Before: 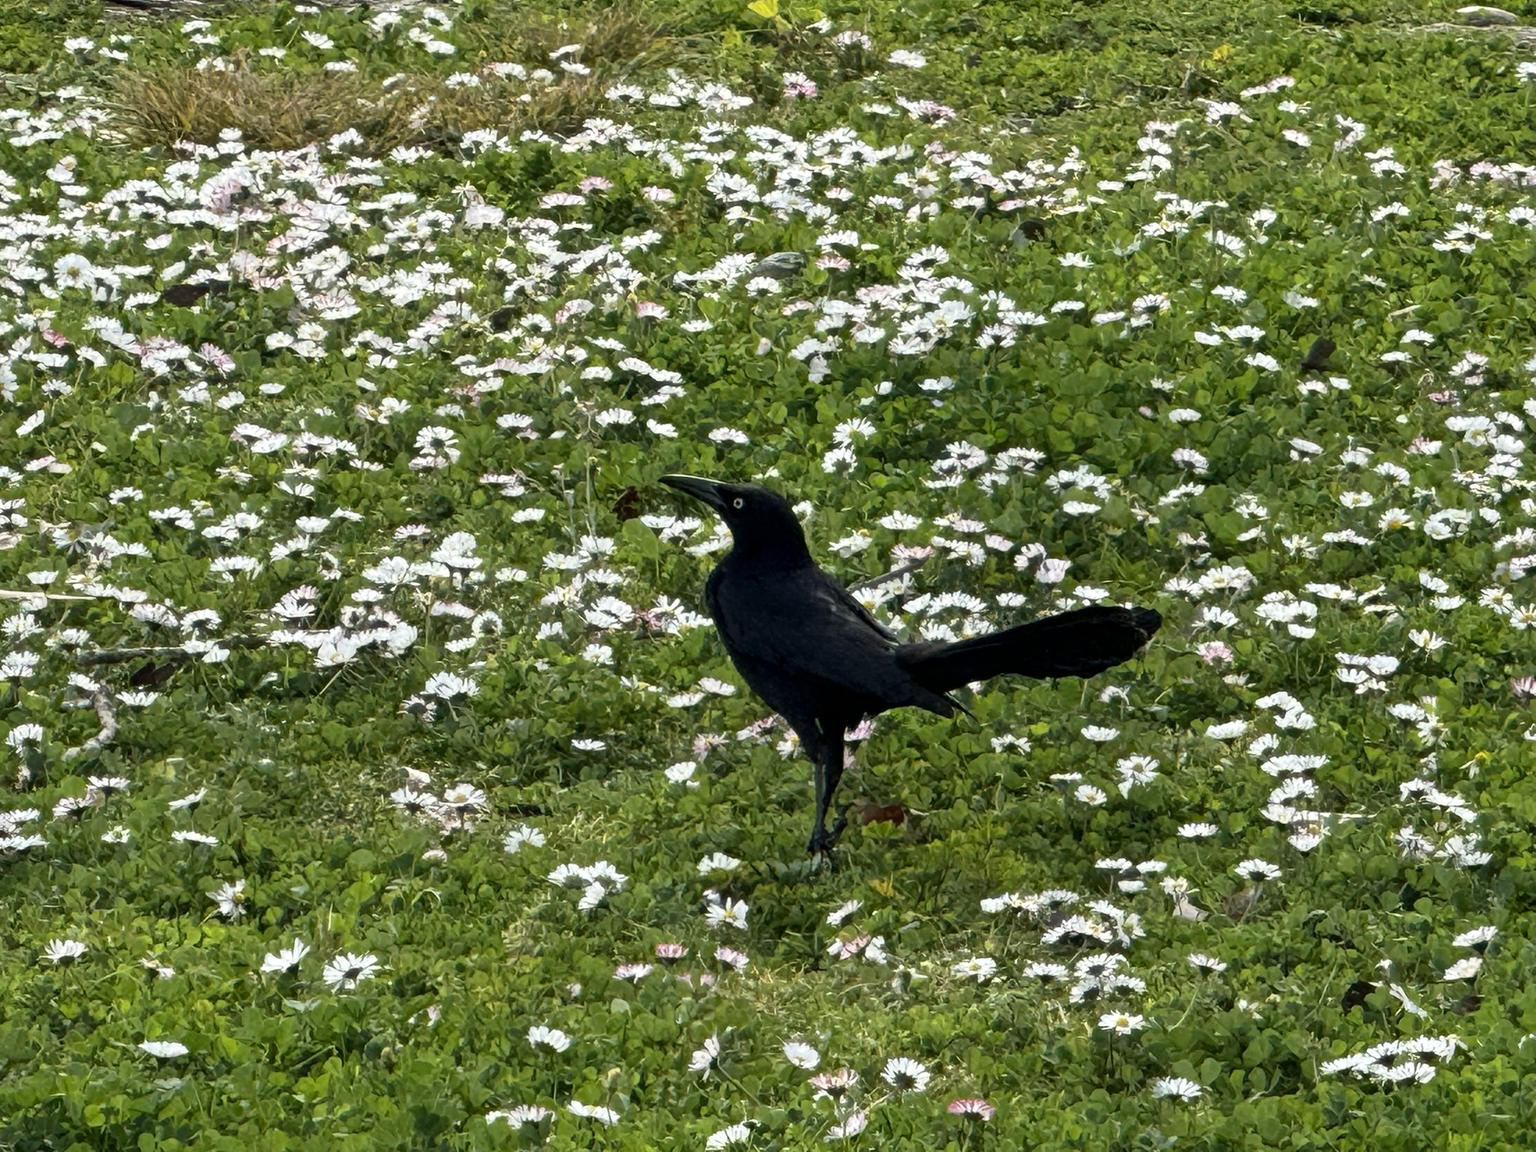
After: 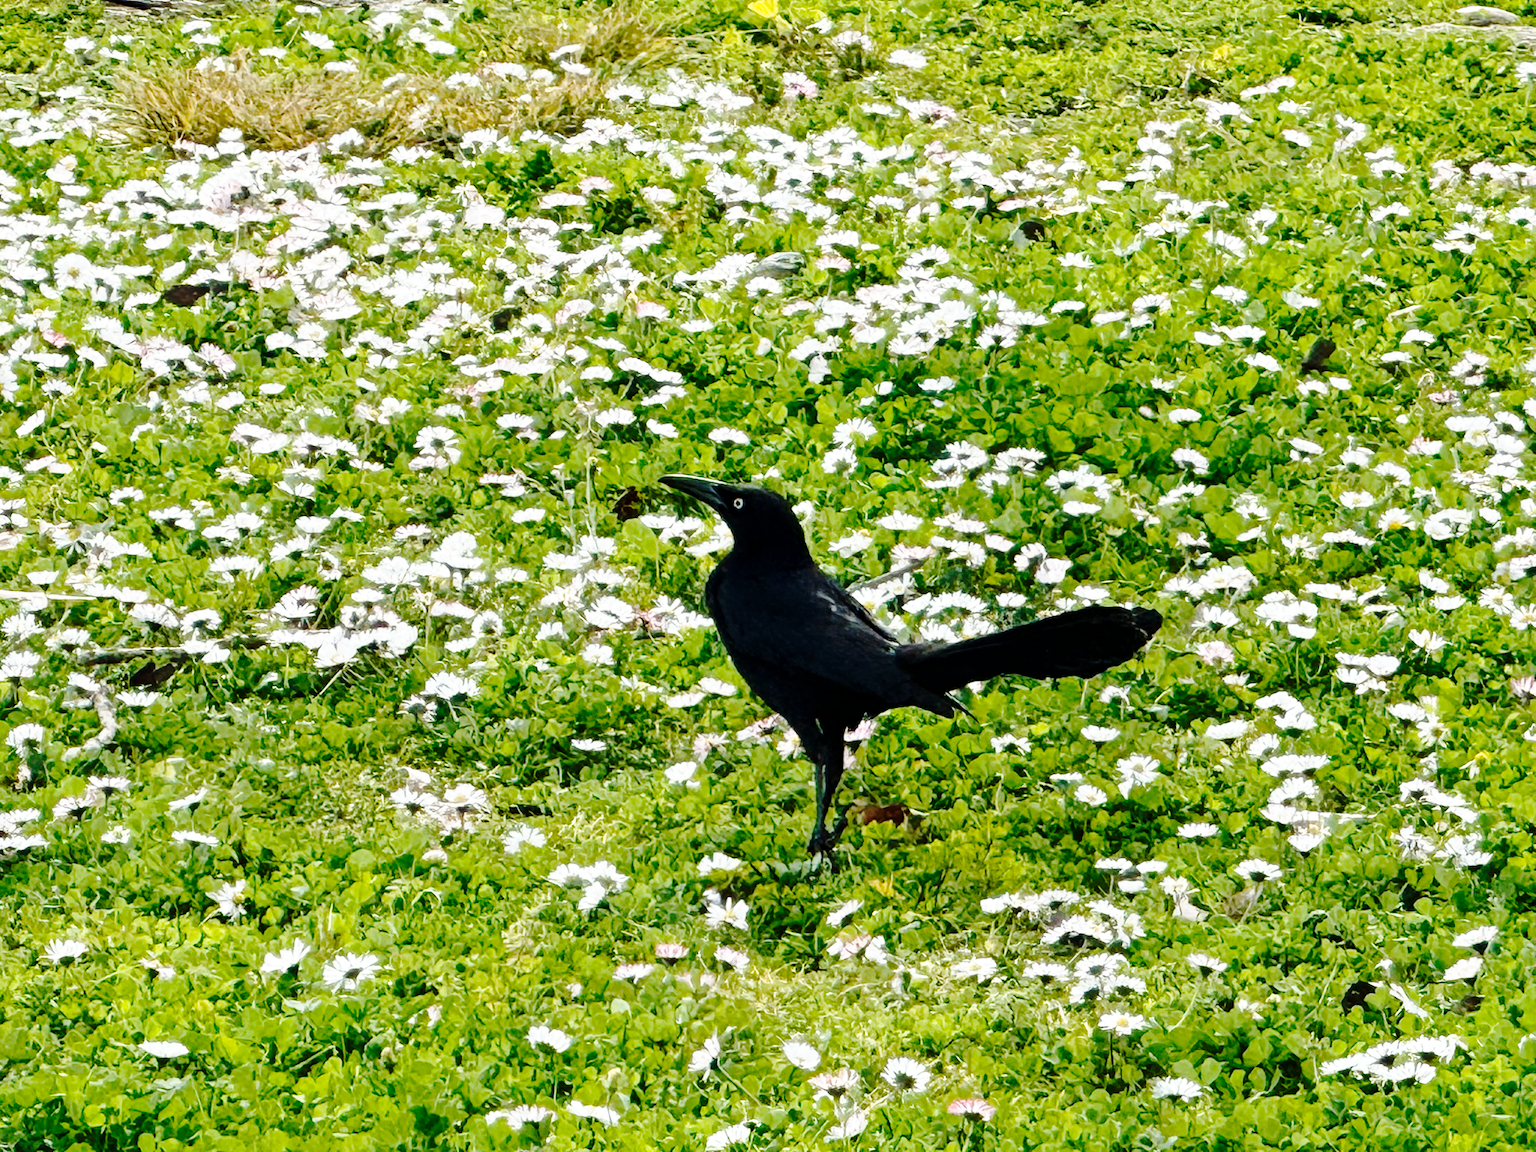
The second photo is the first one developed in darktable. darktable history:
base curve: curves: ch0 [(0, 0) (0.028, 0.03) (0.121, 0.232) (0.46, 0.748) (0.859, 0.968) (1, 1)], preserve colors none
color correction: highlights b* 0.03
tone curve: curves: ch0 [(0, 0) (0.003, 0.002) (0.011, 0.007) (0.025, 0.016) (0.044, 0.027) (0.069, 0.045) (0.1, 0.077) (0.136, 0.114) (0.177, 0.166) (0.224, 0.241) (0.277, 0.328) (0.335, 0.413) (0.399, 0.498) (0.468, 0.572) (0.543, 0.638) (0.623, 0.711) (0.709, 0.786) (0.801, 0.853) (0.898, 0.929) (1, 1)], preserve colors none
